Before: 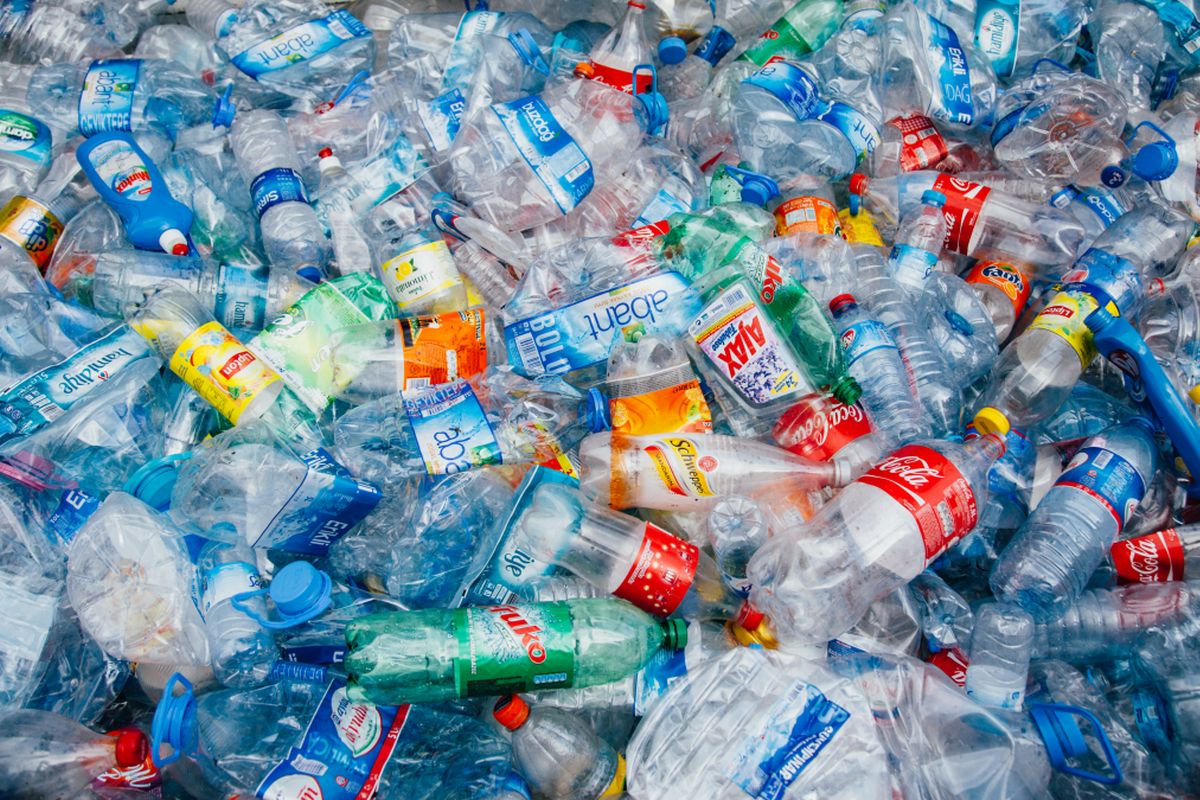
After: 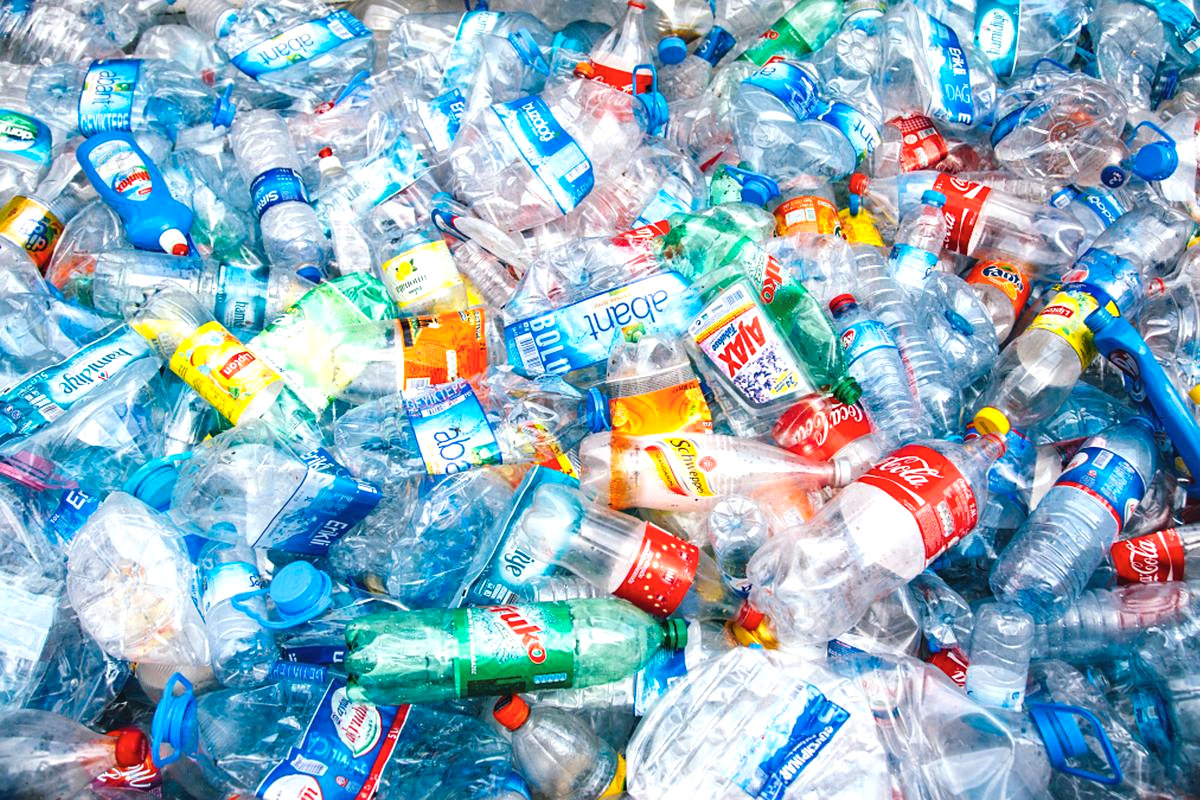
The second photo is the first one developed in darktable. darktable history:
contrast brightness saturation: saturation -0.05
exposure: black level correction 0, exposure 0.7 EV, compensate exposure bias true, compensate highlight preservation false
color balance rgb: shadows lift › chroma 2%, shadows lift › hue 50°, power › hue 60°, highlights gain › chroma 1%, highlights gain › hue 60°, global offset › luminance 0.25%, global vibrance 30%
sharpen: amount 0.2
